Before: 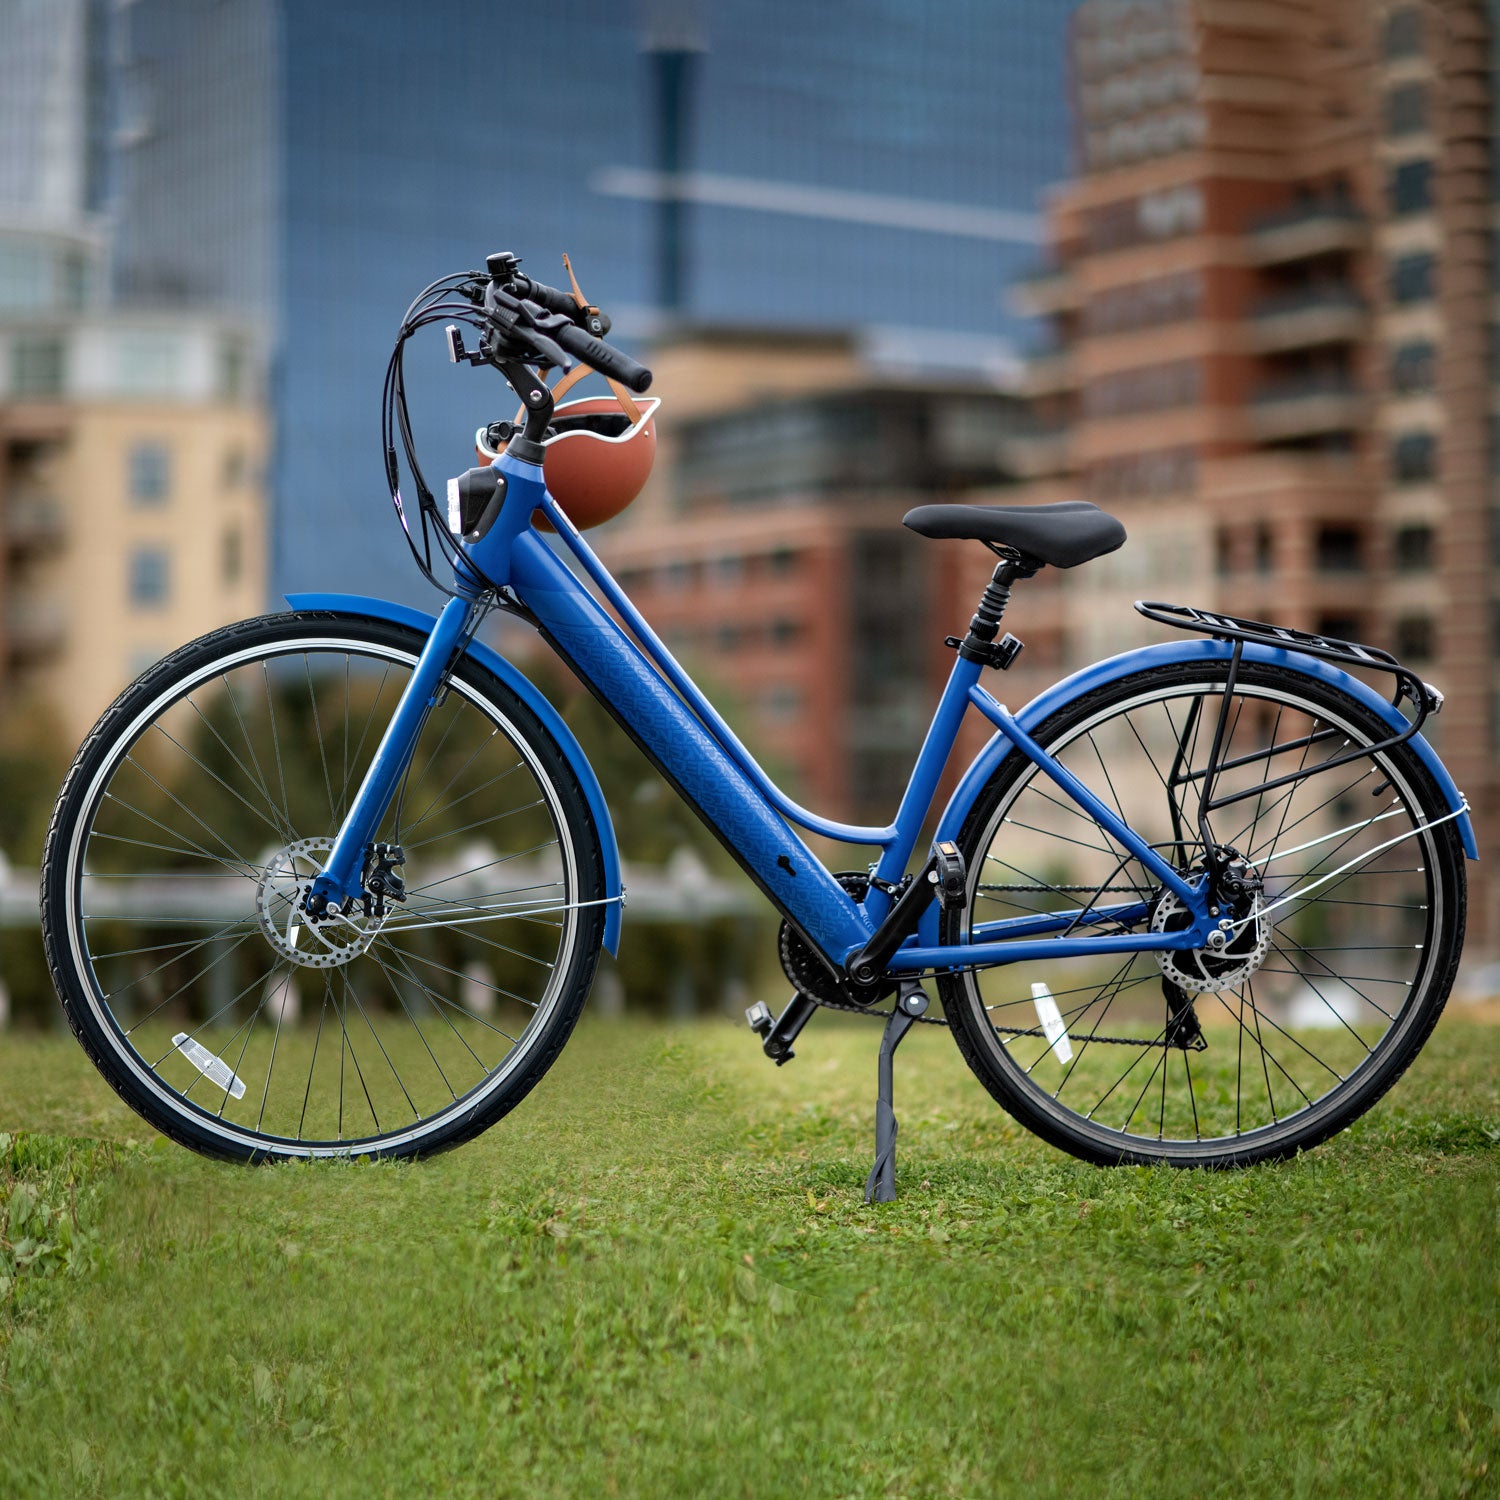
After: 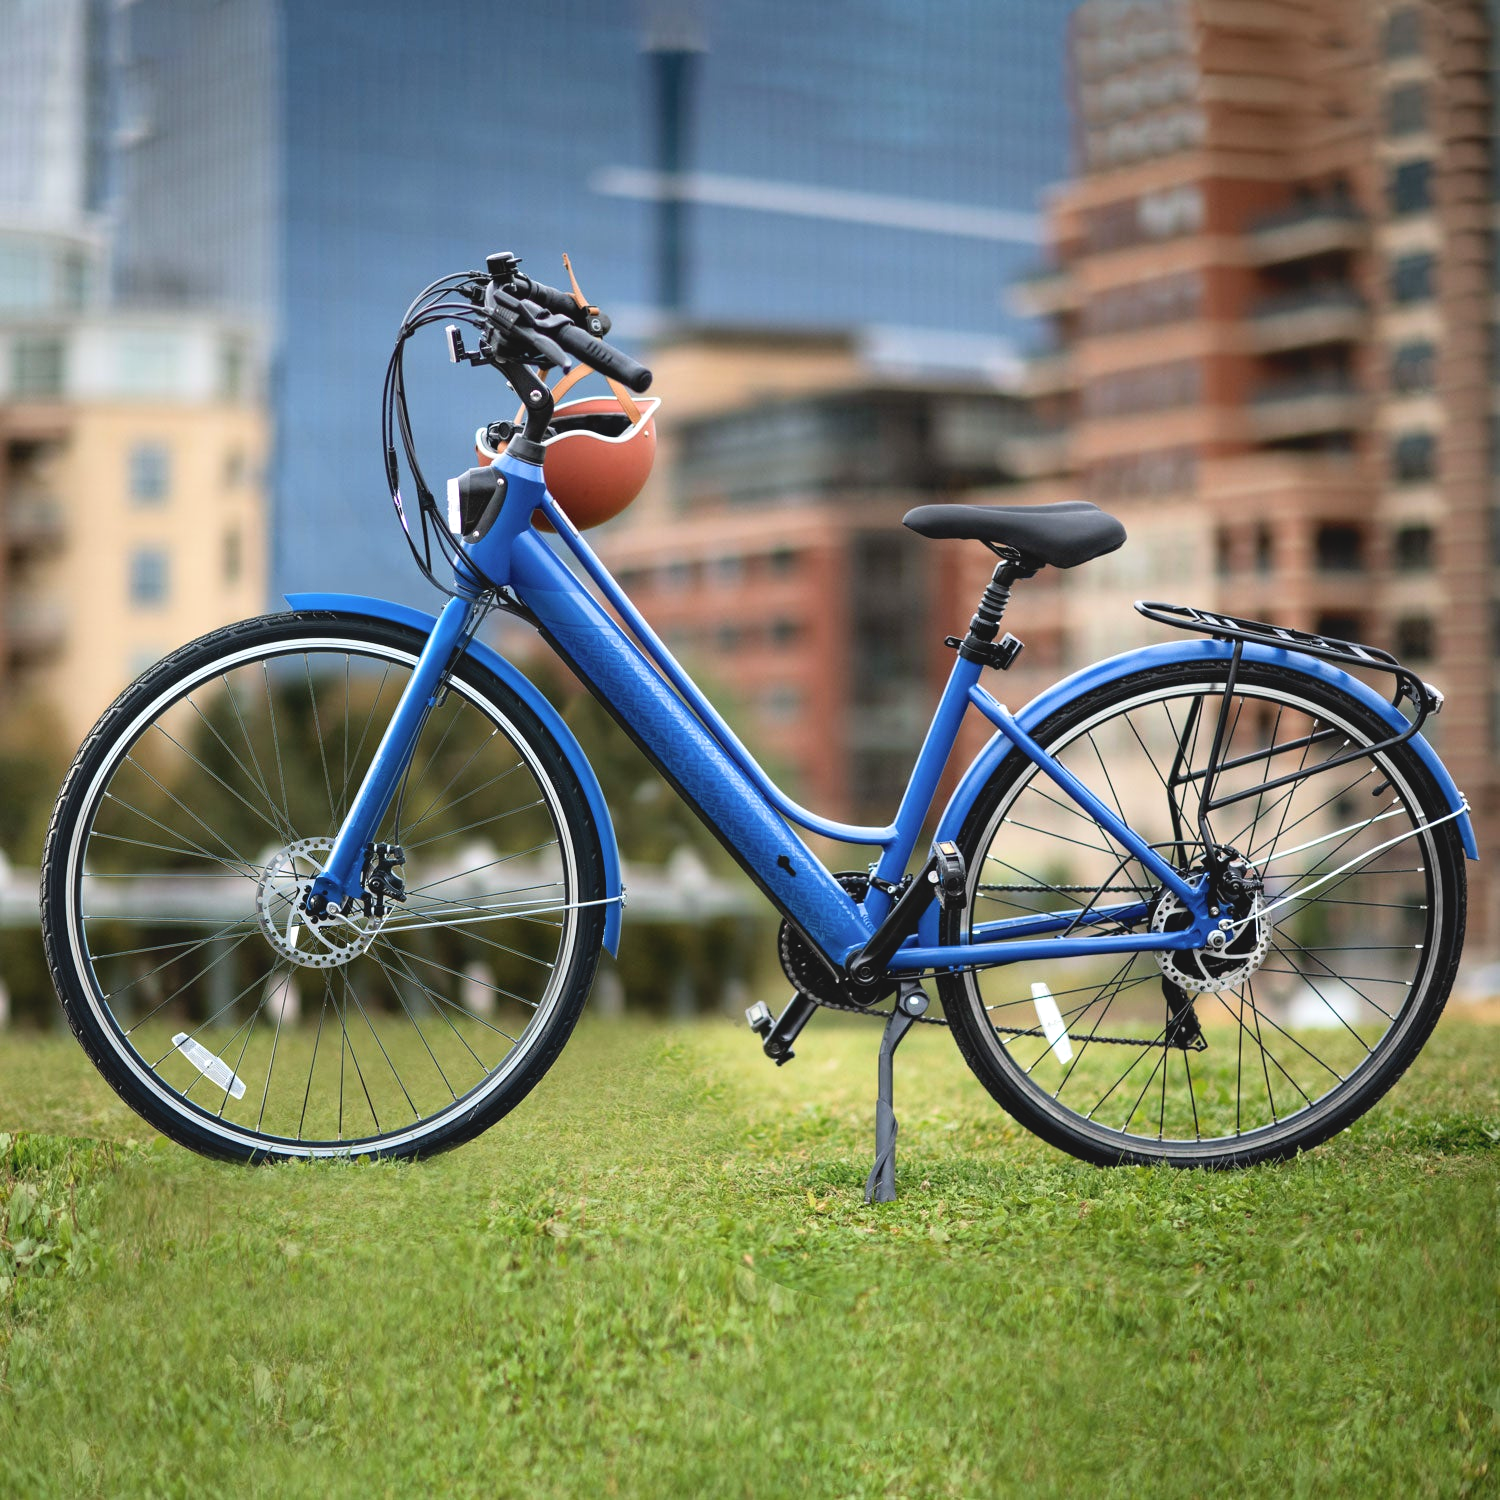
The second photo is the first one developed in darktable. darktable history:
contrast brightness saturation: contrast -0.098, saturation -0.085
tone equalizer: -8 EV -0.411 EV, -7 EV -0.391 EV, -6 EV -0.317 EV, -5 EV -0.183 EV, -3 EV 0.212 EV, -2 EV 0.305 EV, -1 EV 0.378 EV, +0 EV 0.427 EV
tone curve: curves: ch0 [(0, 0.028) (0.138, 0.156) (0.468, 0.516) (0.754, 0.823) (1, 1)], color space Lab, linked channels, preserve colors none
